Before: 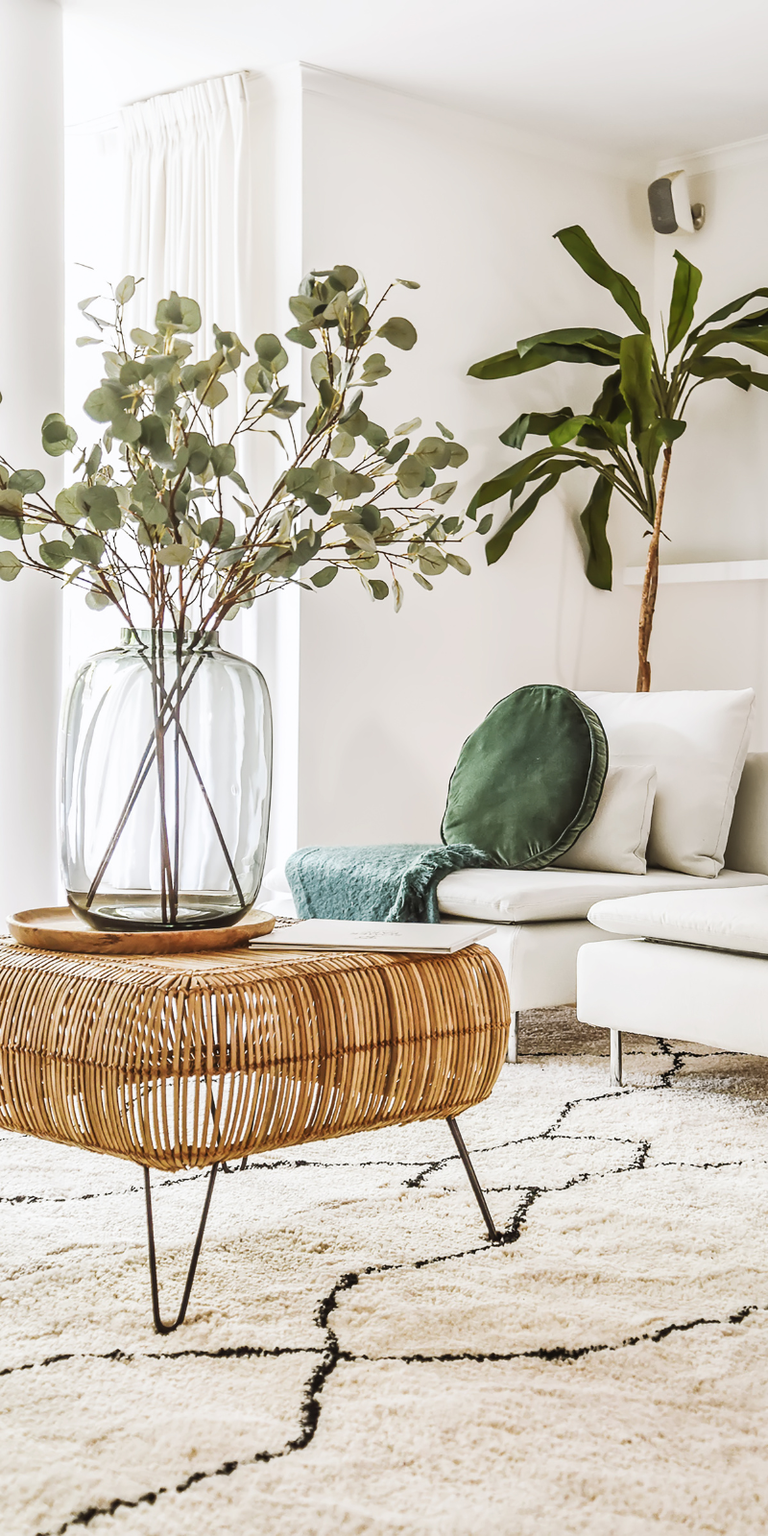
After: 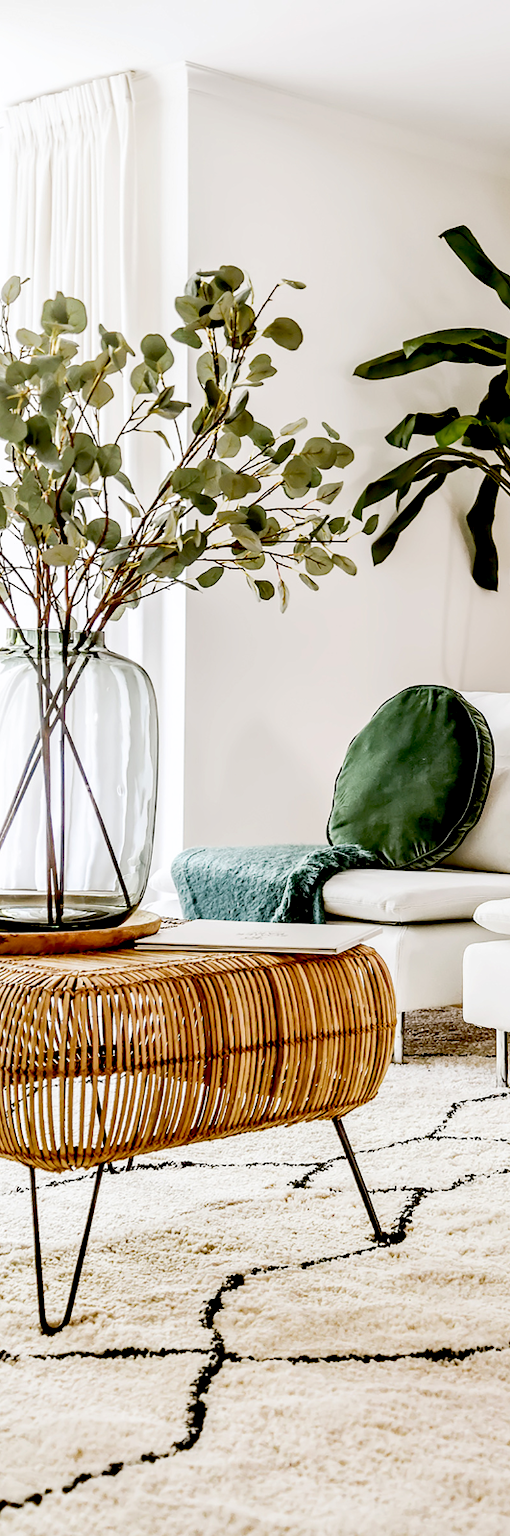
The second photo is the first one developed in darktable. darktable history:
crop and rotate: left 15.063%, right 18.546%
exposure: black level correction 0.048, exposure 0.013 EV, compensate exposure bias true, compensate highlight preservation false
